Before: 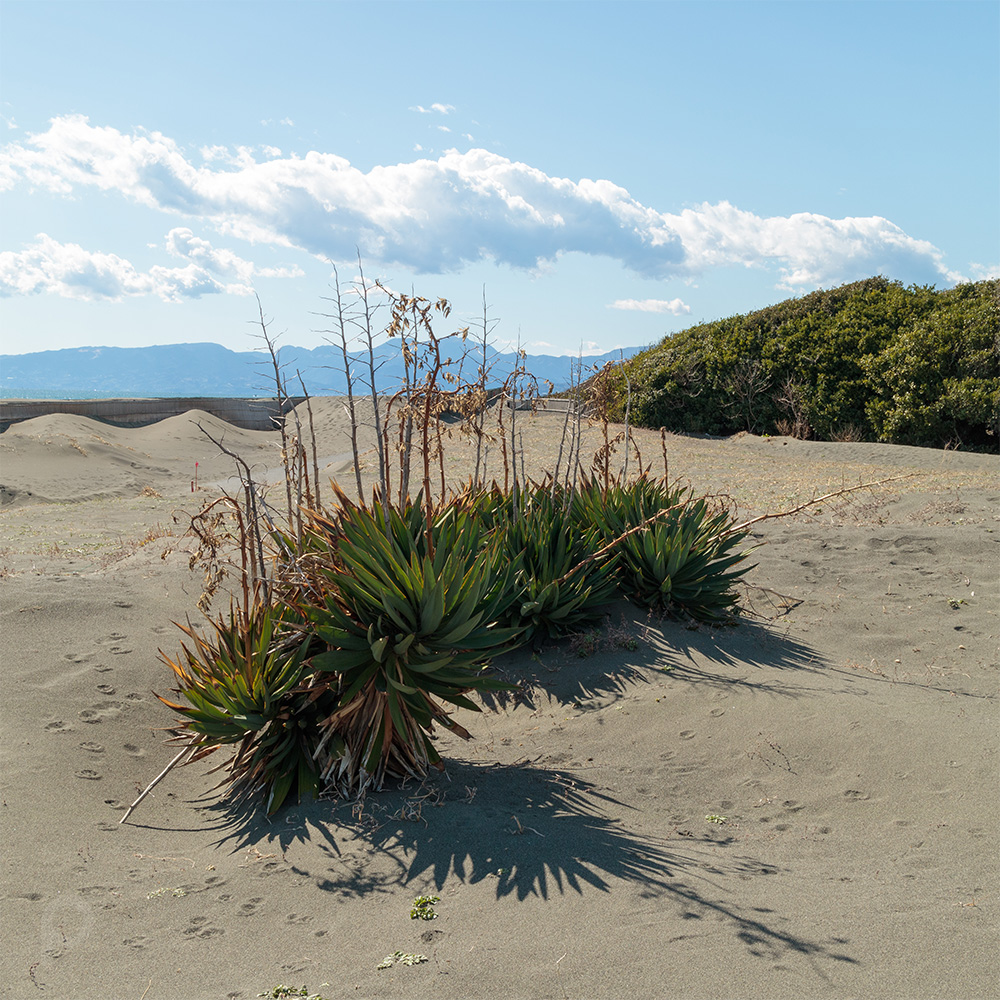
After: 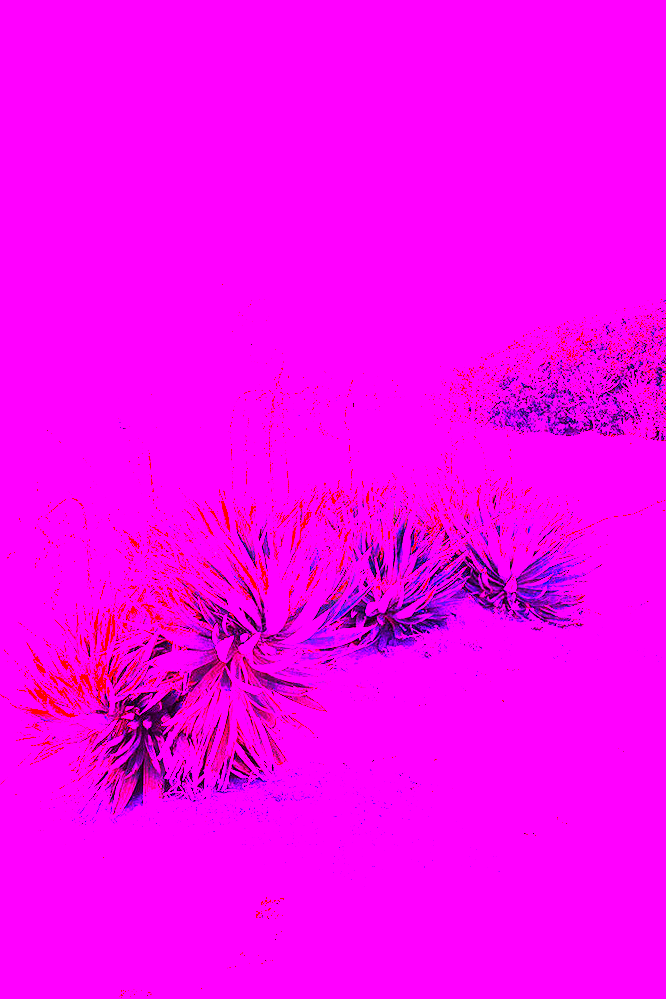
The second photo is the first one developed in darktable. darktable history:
white balance: red 8, blue 8
crop and rotate: left 15.546%, right 17.787%
exposure: black level correction 0, exposure 1.1 EV, compensate exposure bias true, compensate highlight preservation false
color balance: lift [1, 1.001, 0.999, 1.001], gamma [1, 1.004, 1.007, 0.993], gain [1, 0.991, 0.987, 1.013], contrast 7.5%, contrast fulcrum 10%, output saturation 115%
